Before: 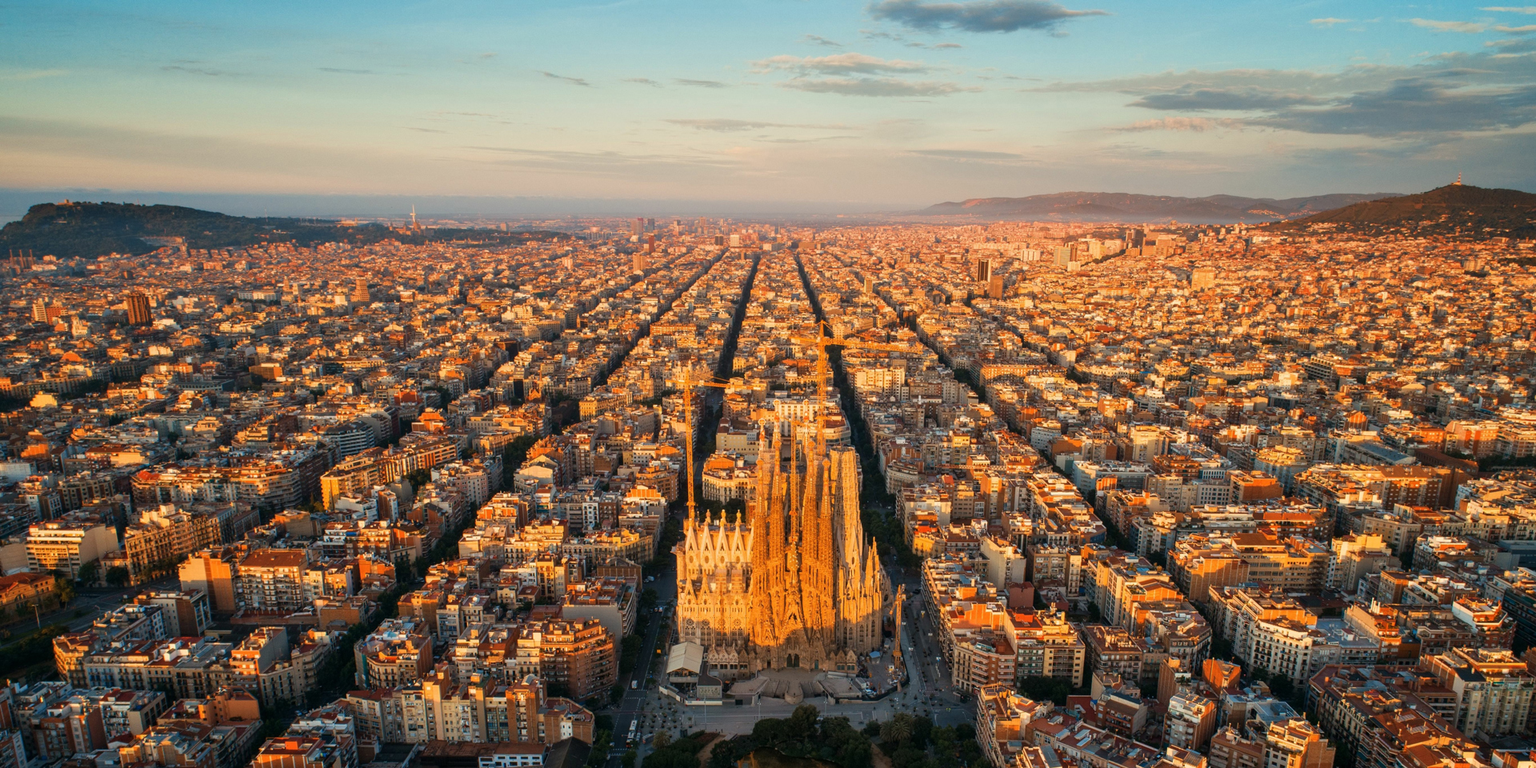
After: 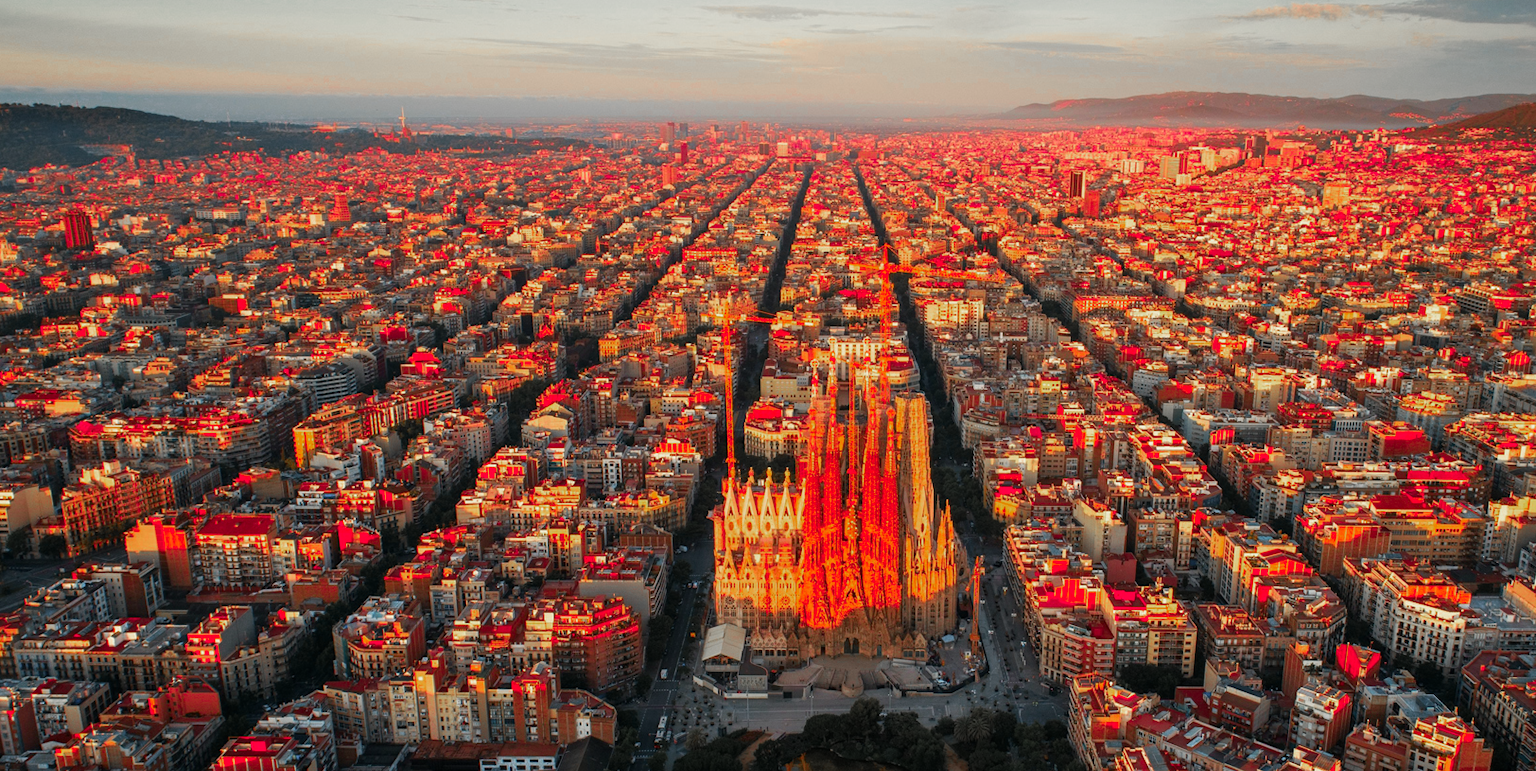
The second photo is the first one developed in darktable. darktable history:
crop and rotate: left 4.764%, top 14.922%, right 10.65%
color zones: curves: ch0 [(0, 0.466) (0.128, 0.466) (0.25, 0.5) (0.375, 0.456) (0.5, 0.5) (0.625, 0.5) (0.737, 0.652) (0.875, 0.5)]; ch1 [(0, 0.603) (0.125, 0.618) (0.261, 0.348) (0.372, 0.353) (0.497, 0.363) (0.611, 0.45) (0.731, 0.427) (0.875, 0.518) (0.998, 0.652)]; ch2 [(0, 0.559) (0.125, 0.451) (0.253, 0.564) (0.37, 0.578) (0.5, 0.466) (0.625, 0.471) (0.731, 0.471) (0.88, 0.485)], mix 100.04%
